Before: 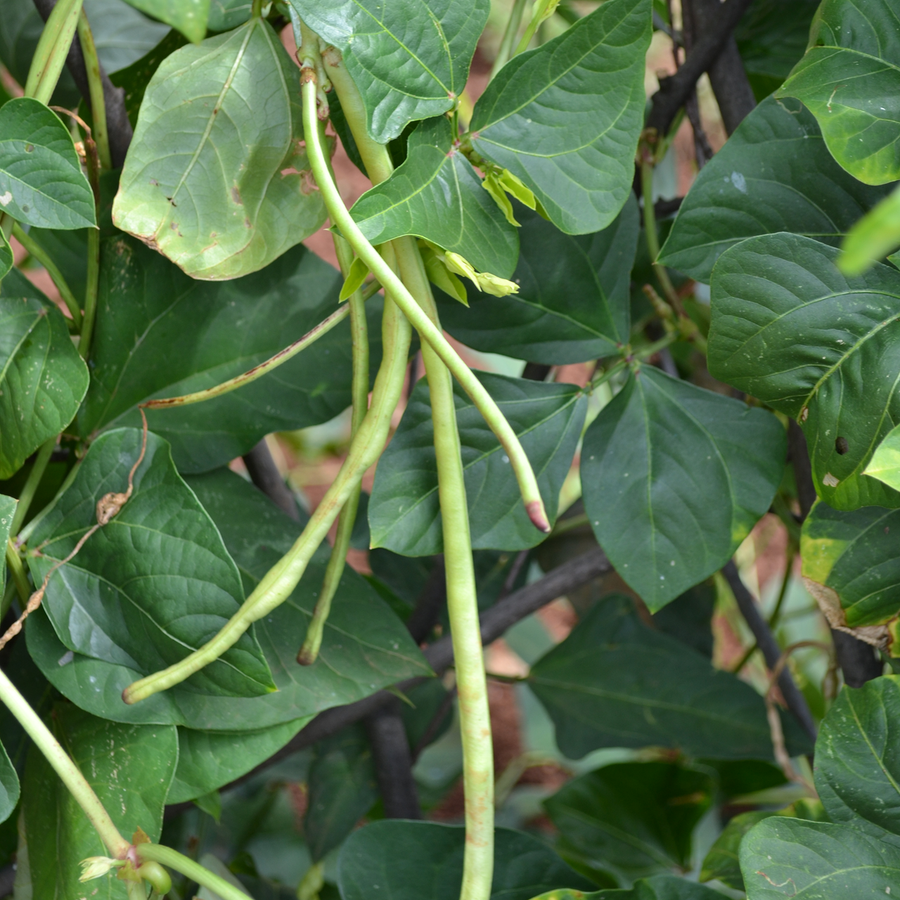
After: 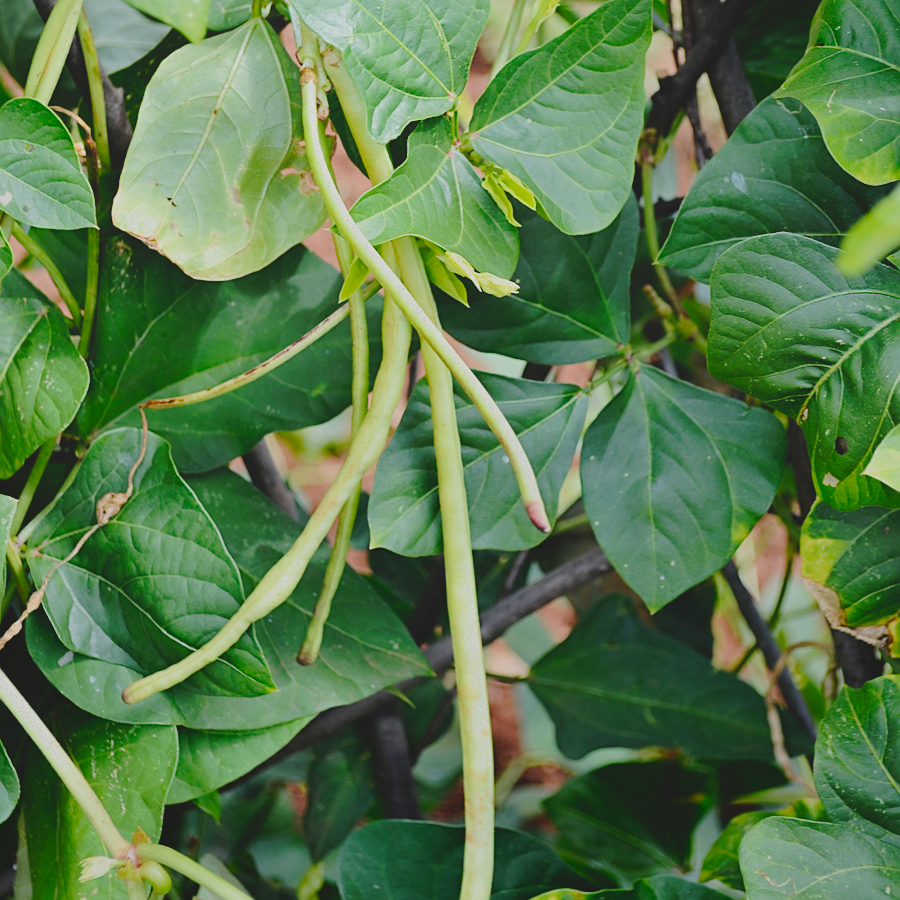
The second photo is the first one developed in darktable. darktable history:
tone curve: curves: ch0 [(0, 0) (0.11, 0.061) (0.256, 0.259) (0.398, 0.494) (0.498, 0.611) (0.65, 0.757) (0.835, 0.883) (1, 0.961)]; ch1 [(0, 0) (0.346, 0.307) (0.408, 0.369) (0.453, 0.457) (0.482, 0.479) (0.502, 0.498) (0.521, 0.51) (0.553, 0.554) (0.618, 0.65) (0.693, 0.727) (1, 1)]; ch2 [(0, 0) (0.366, 0.337) (0.434, 0.46) (0.485, 0.494) (0.5, 0.494) (0.511, 0.508) (0.537, 0.55) (0.579, 0.599) (0.621, 0.693) (1, 1)], preserve colors none
filmic rgb: middle gray luminance 18.38%, black relative exposure -11.59 EV, white relative exposure 2.57 EV, target black luminance 0%, hardness 8.34, latitude 98.46%, contrast 1.083, shadows ↔ highlights balance 0.311%
sharpen: on, module defaults
local contrast: detail 71%
